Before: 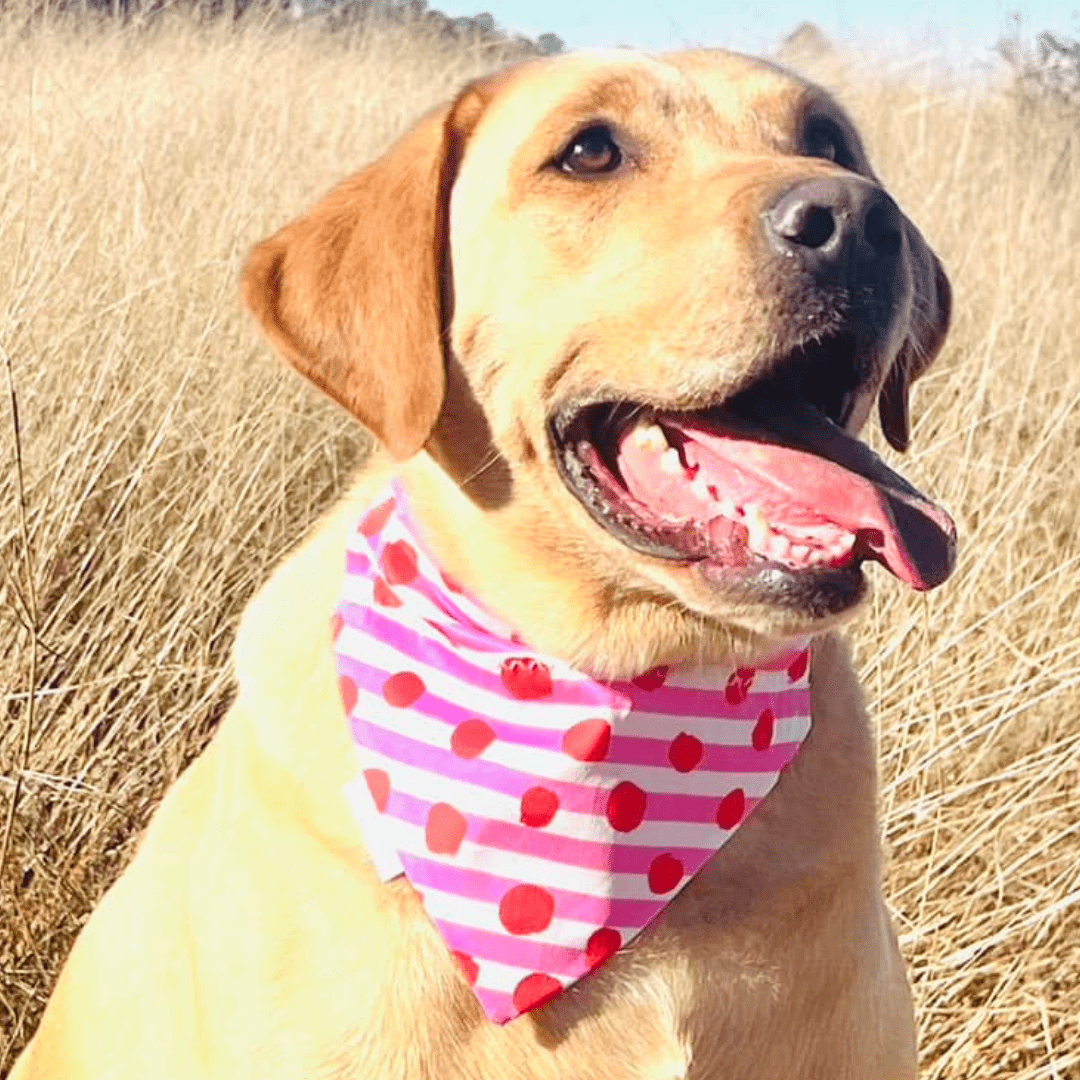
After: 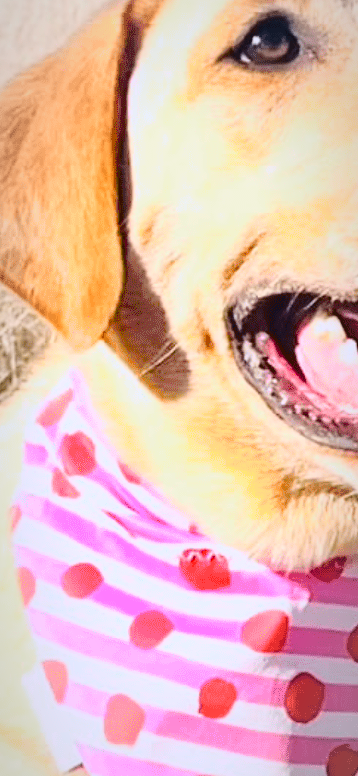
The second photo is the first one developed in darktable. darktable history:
color calibration: illuminant custom, x 0.363, y 0.384, temperature 4524.19 K, saturation algorithm version 1 (2020)
vignetting: fall-off start 67.79%, fall-off radius 68.31%, brightness -0.267, automatic ratio true
tone curve: curves: ch0 [(0.003, 0.023) (0.071, 0.052) (0.236, 0.197) (0.466, 0.557) (0.644, 0.748) (0.803, 0.88) (0.994, 0.968)]; ch1 [(0, 0) (0.262, 0.227) (0.417, 0.386) (0.469, 0.467) (0.502, 0.498) (0.528, 0.53) (0.573, 0.57) (0.605, 0.621) (0.644, 0.671) (0.686, 0.728) (0.994, 0.987)]; ch2 [(0, 0) (0.262, 0.188) (0.385, 0.353) (0.427, 0.424) (0.495, 0.493) (0.515, 0.534) (0.547, 0.556) (0.589, 0.613) (0.644, 0.748) (1, 1)], color space Lab, independent channels, preserve colors none
crop and rotate: left 29.878%, top 10.175%, right 36.899%, bottom 17.962%
